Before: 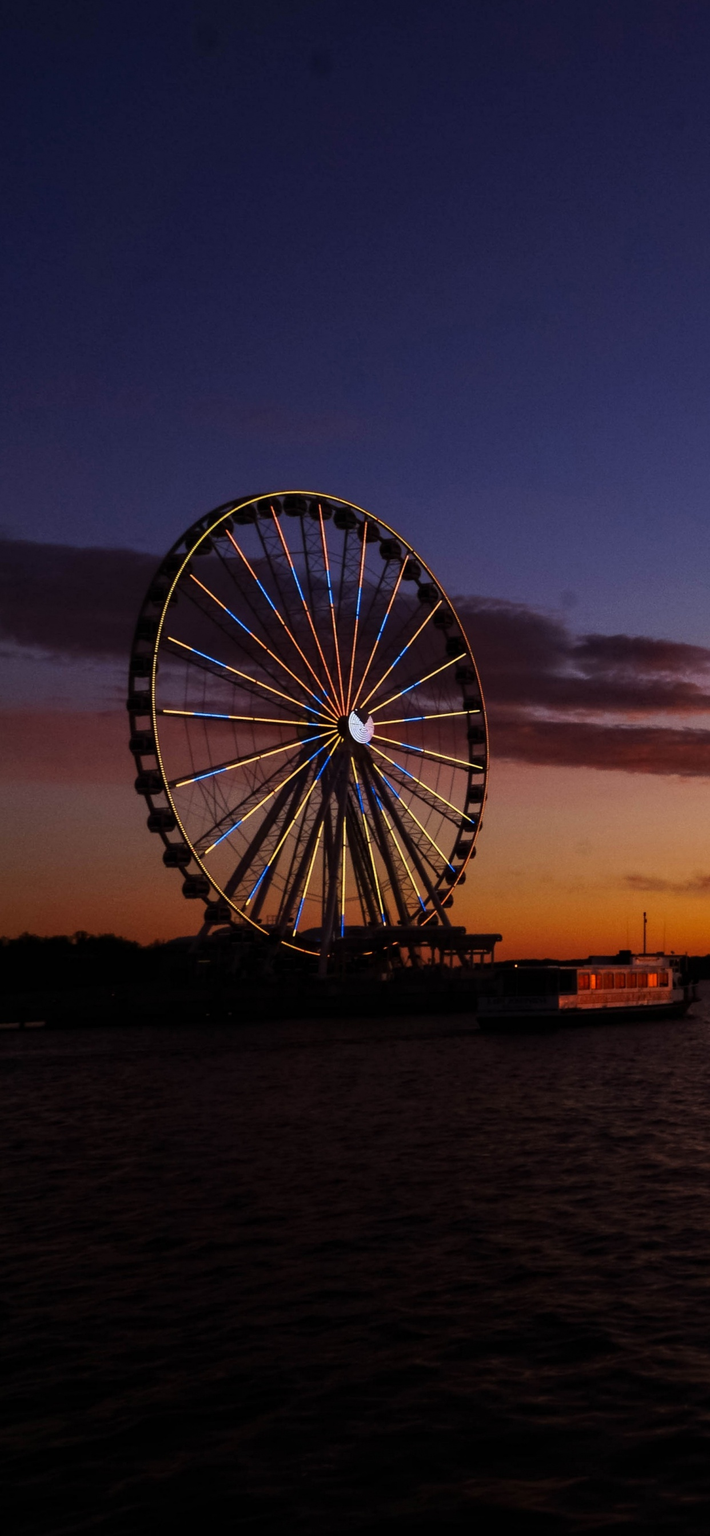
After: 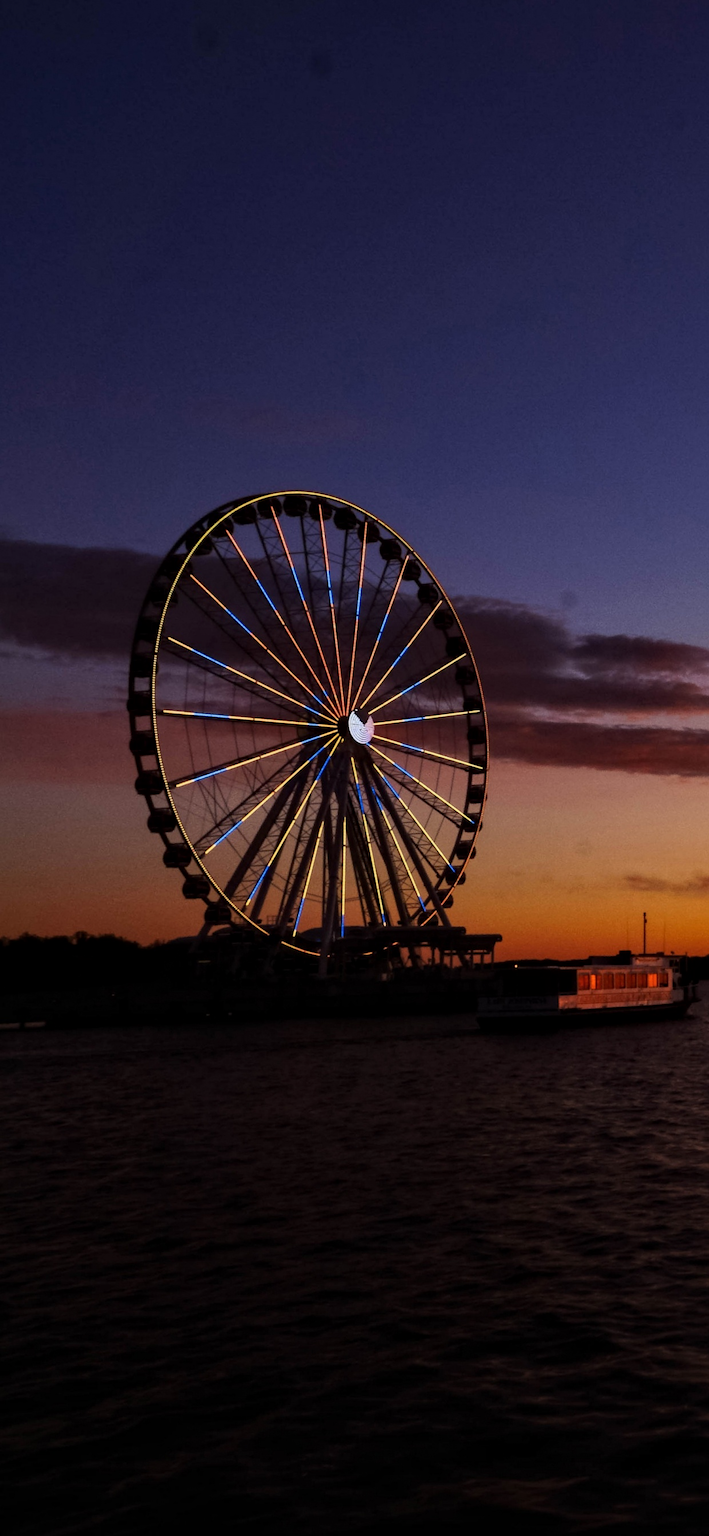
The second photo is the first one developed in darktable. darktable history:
local contrast: mode bilateral grid, contrast 19, coarseness 51, detail 119%, midtone range 0.2
vignetting: fall-off start 100.29%, brightness -0.309, saturation -0.047, center (-0.033, -0.036)
